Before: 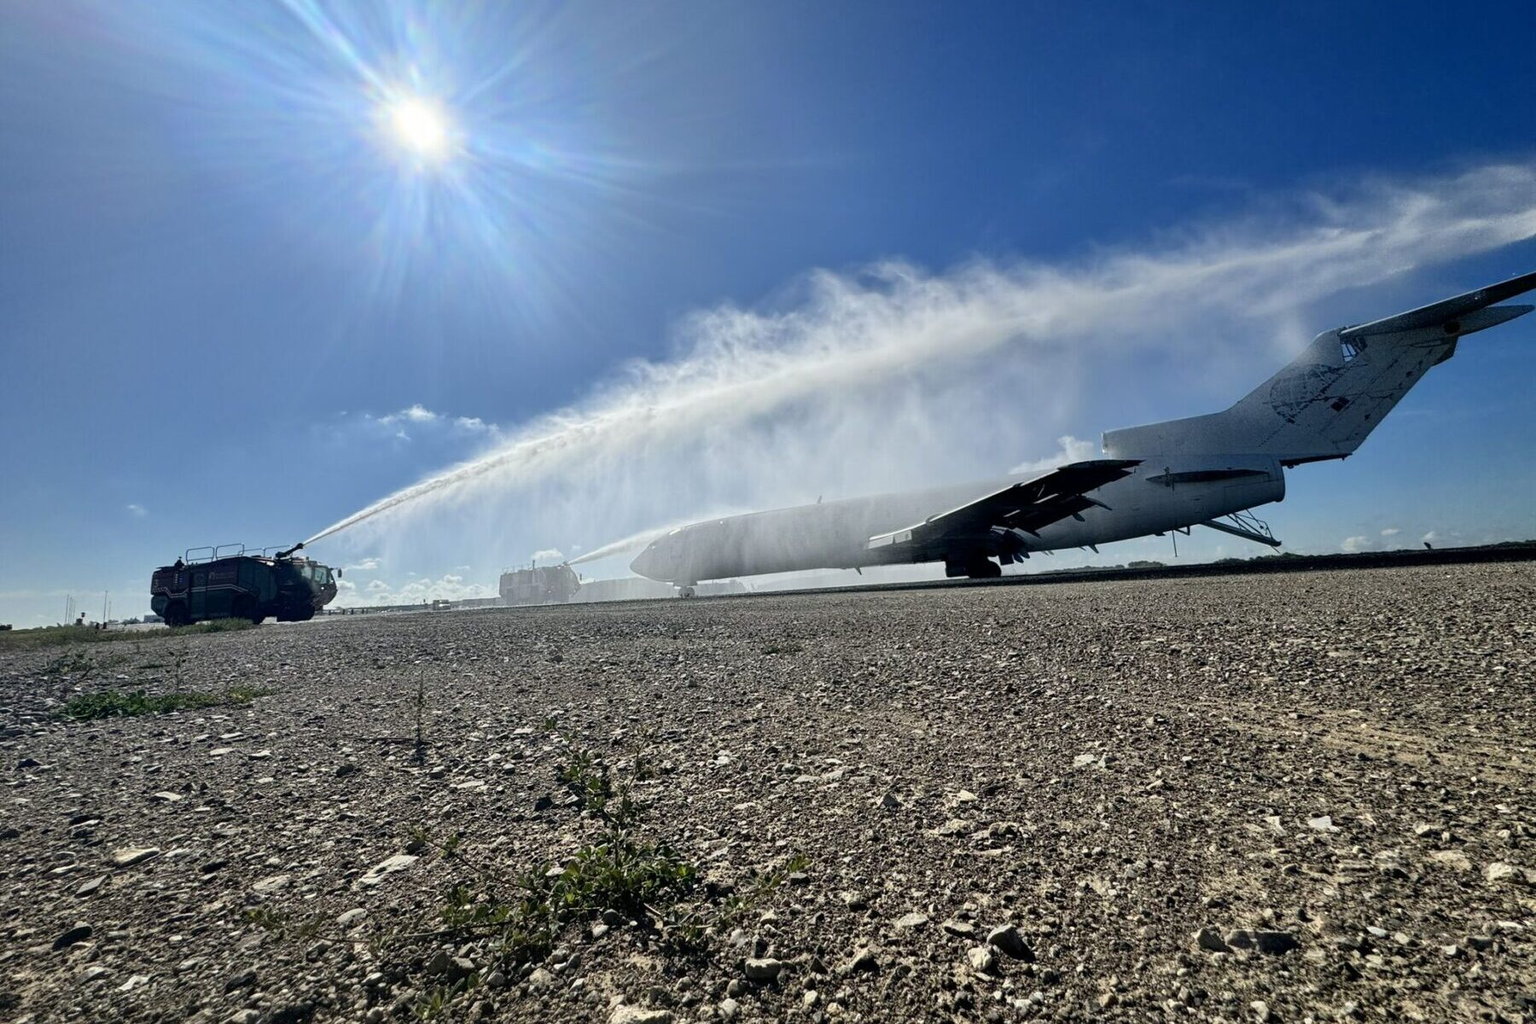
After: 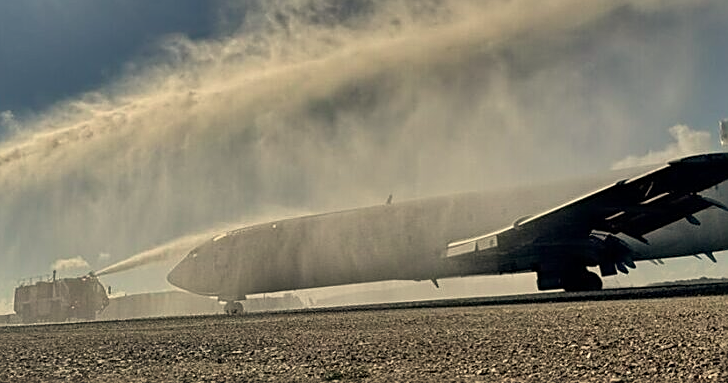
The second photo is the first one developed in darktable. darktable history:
sharpen: on, module defaults
shadows and highlights: shadows 80.73, white point adjustment -9.07, highlights -61.46, soften with gaussian
crop: left 31.751%, top 32.172%, right 27.8%, bottom 35.83%
white balance: red 1.123, blue 0.83
